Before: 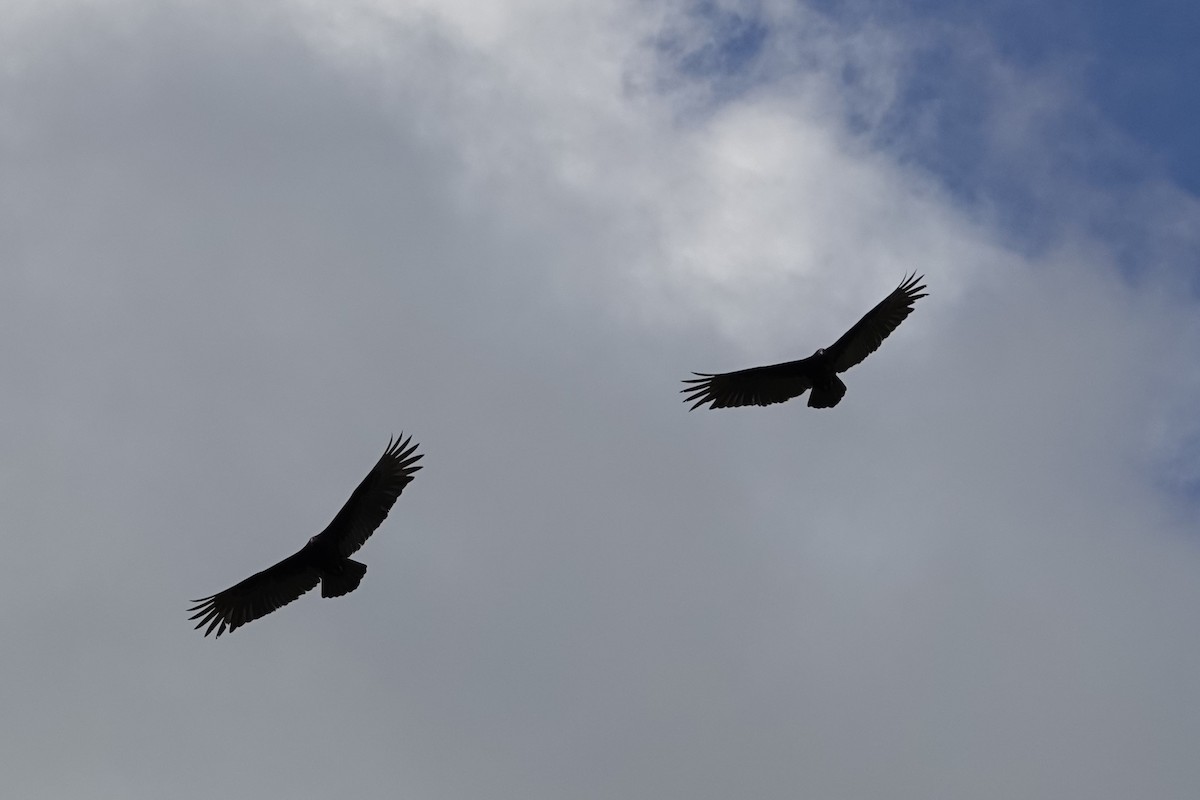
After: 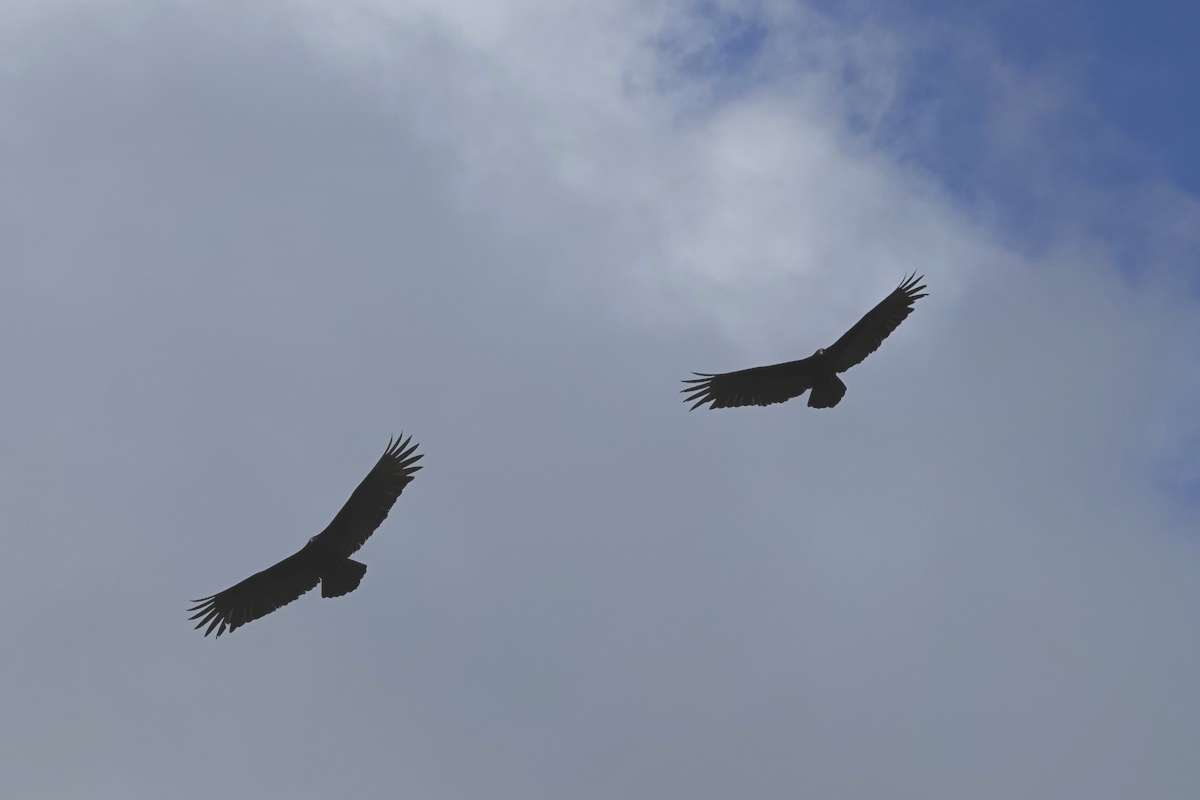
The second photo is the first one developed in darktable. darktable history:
local contrast: detail 69%
white balance: red 0.967, blue 1.049
